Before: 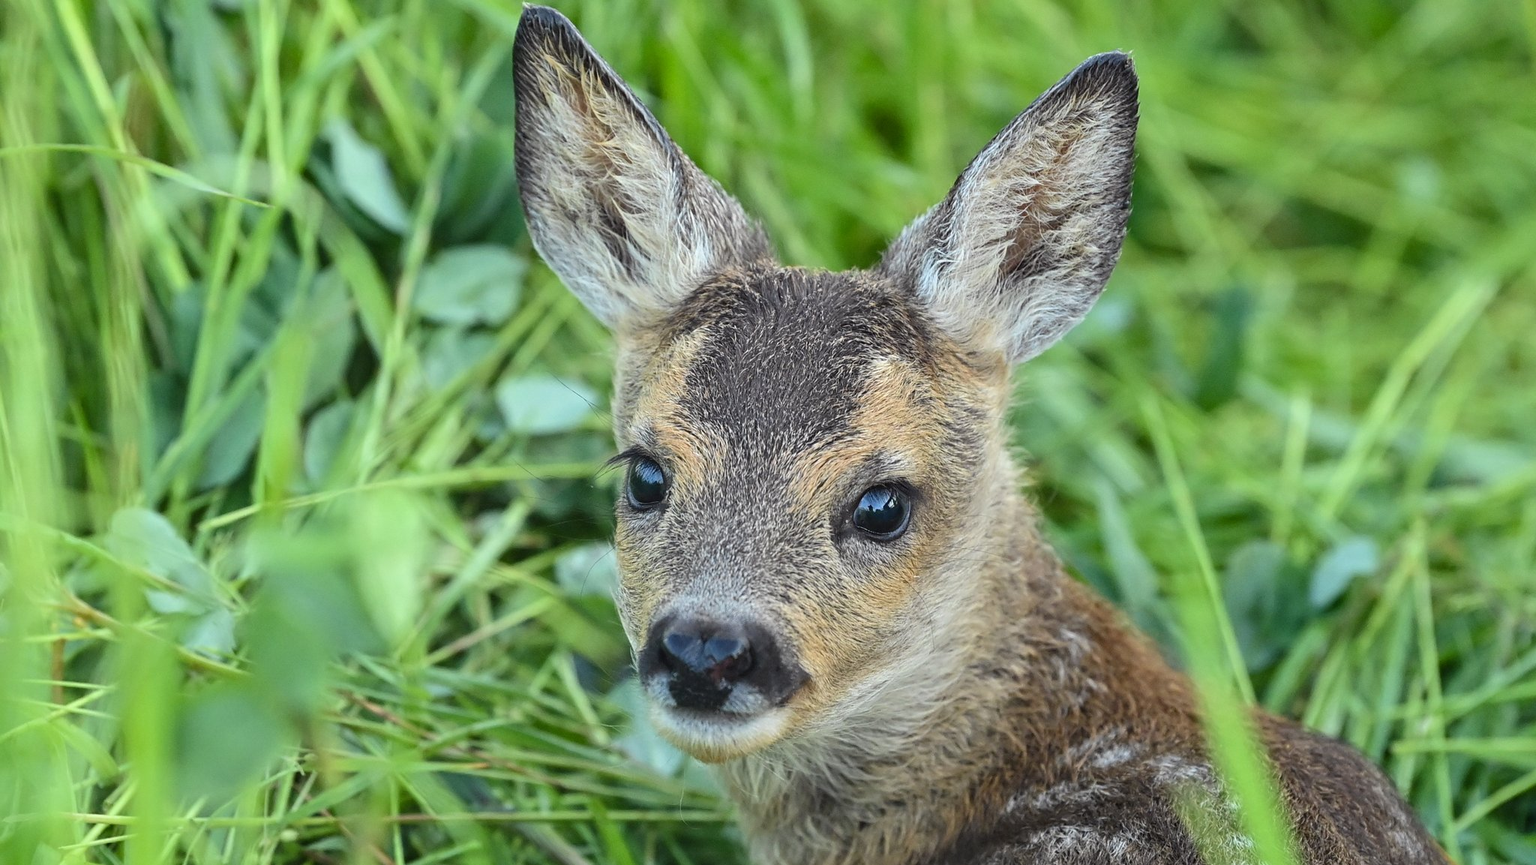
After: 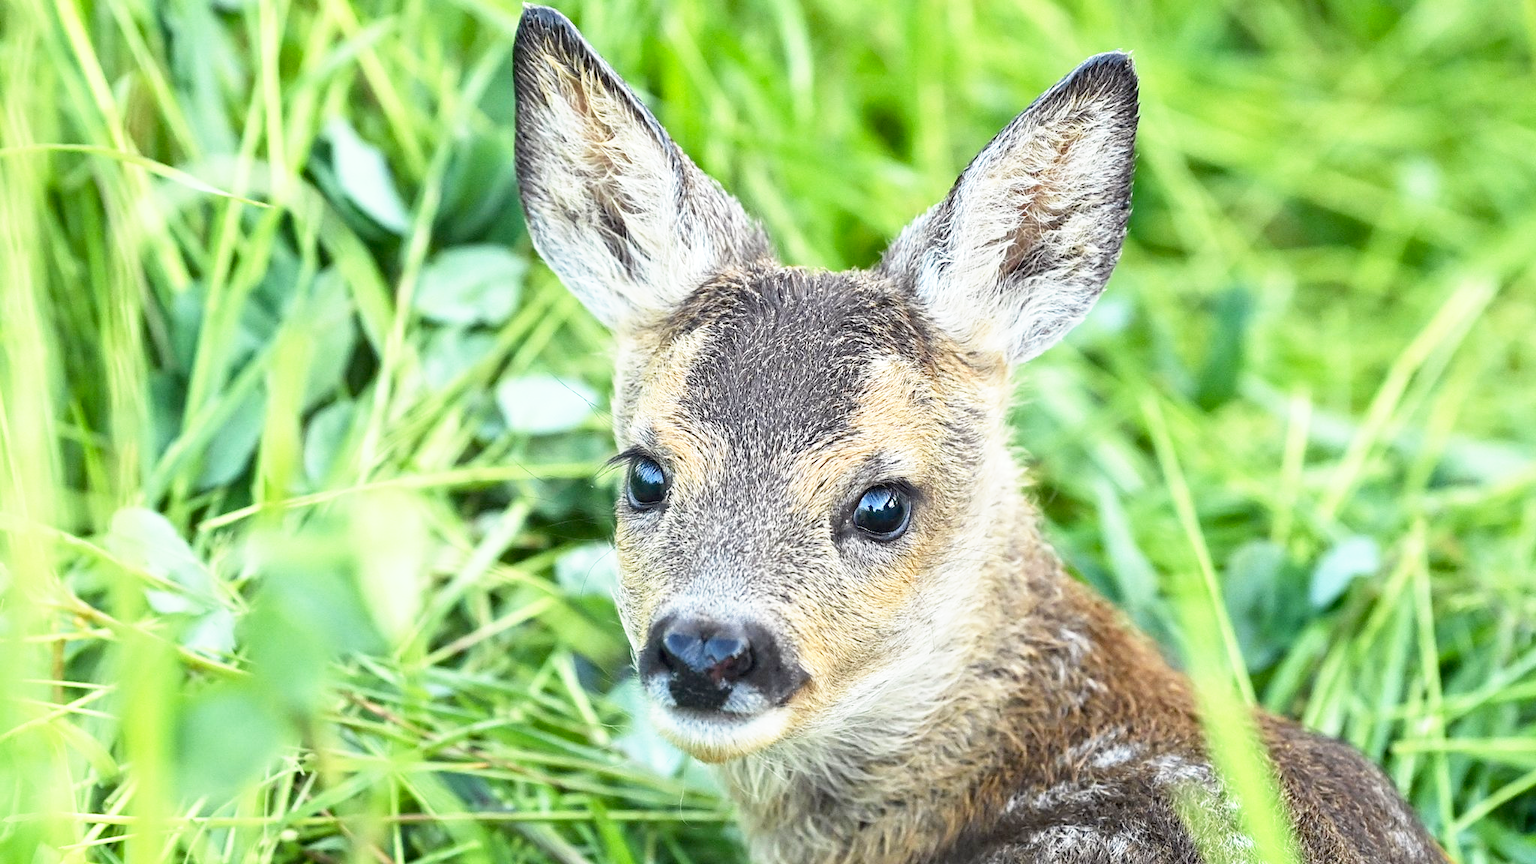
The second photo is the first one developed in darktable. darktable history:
base curve: curves: ch0 [(0, 0) (0.557, 0.834) (1, 1)], preserve colors none
exposure: black level correction 0.005, exposure 0.42 EV, compensate highlight preservation false
